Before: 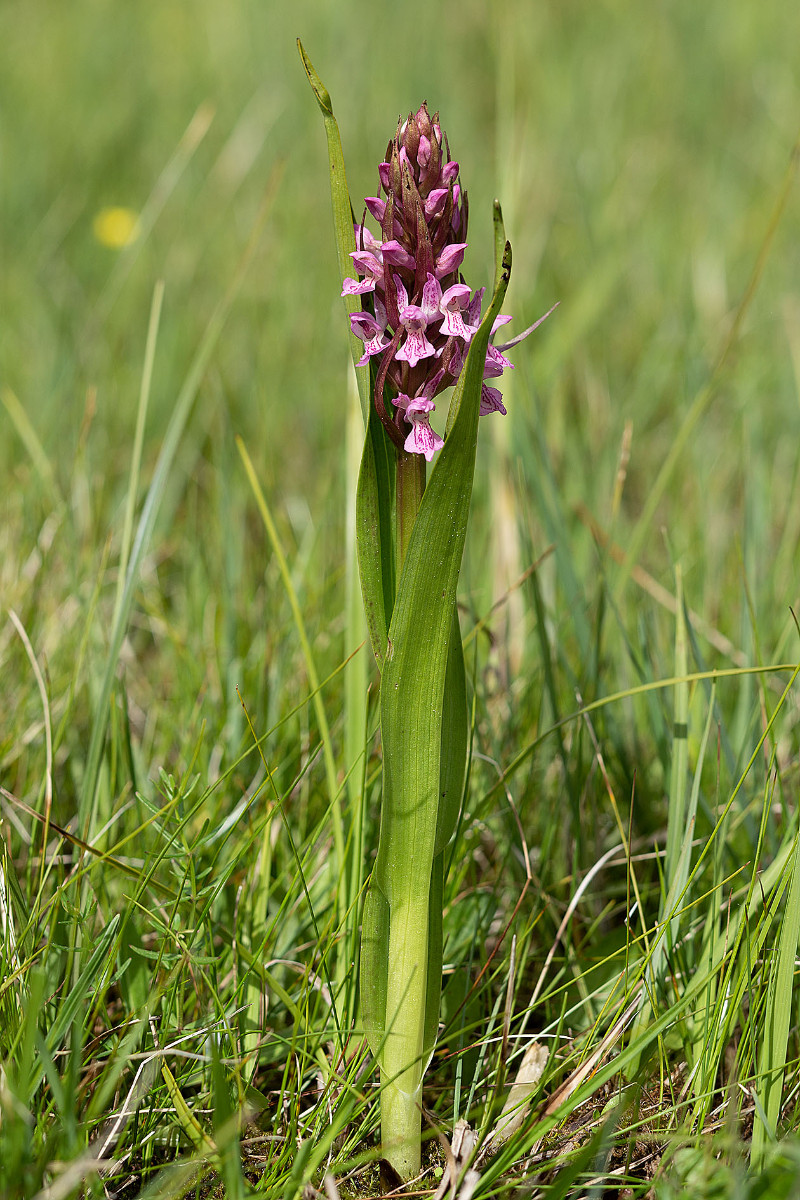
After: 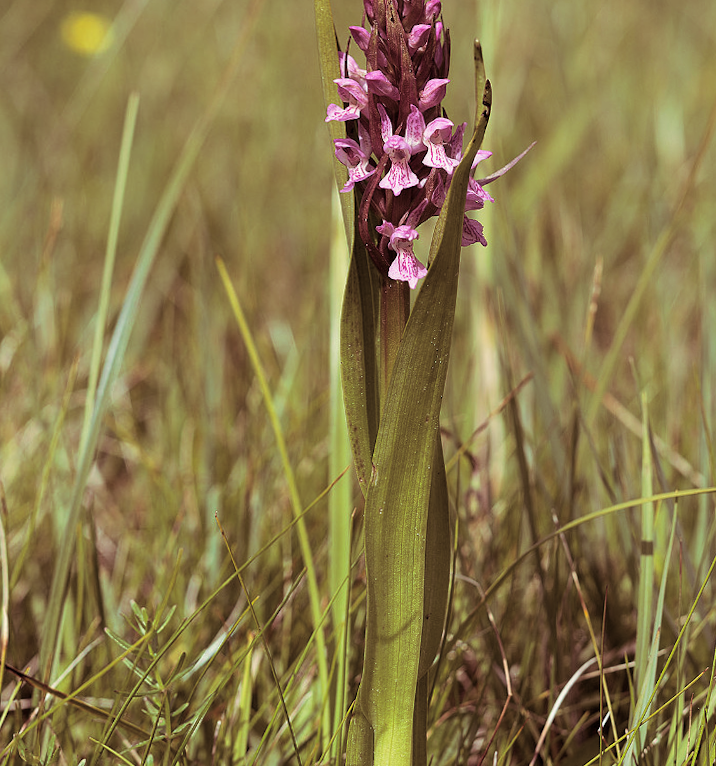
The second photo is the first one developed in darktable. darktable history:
crop: left 5.596%, top 10.314%, right 3.534%, bottom 19.395%
split-toning: on, module defaults
rotate and perspective: rotation -0.013°, lens shift (vertical) -0.027, lens shift (horizontal) 0.178, crop left 0.016, crop right 0.989, crop top 0.082, crop bottom 0.918
